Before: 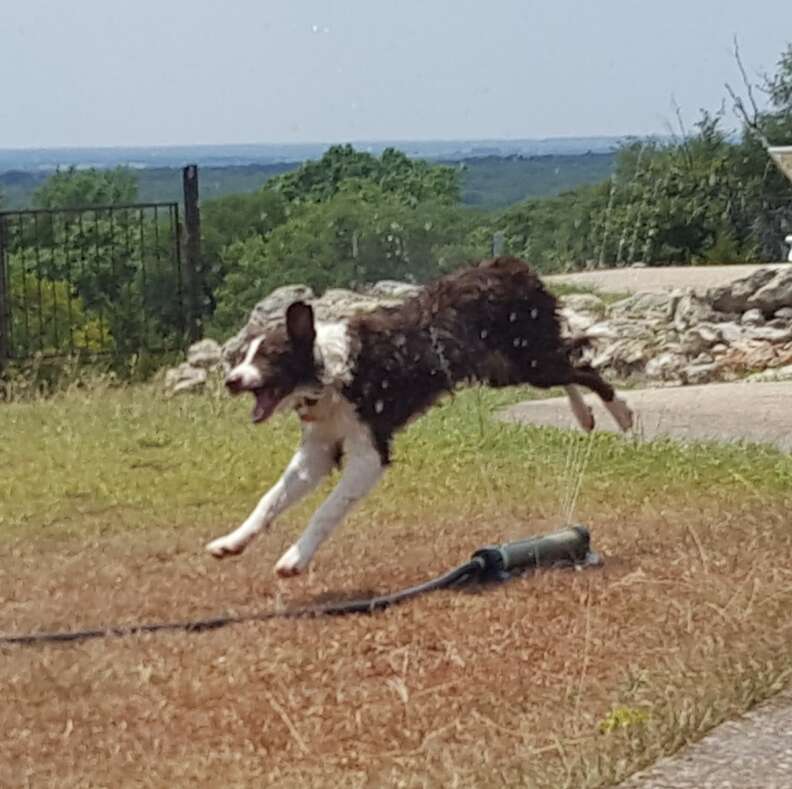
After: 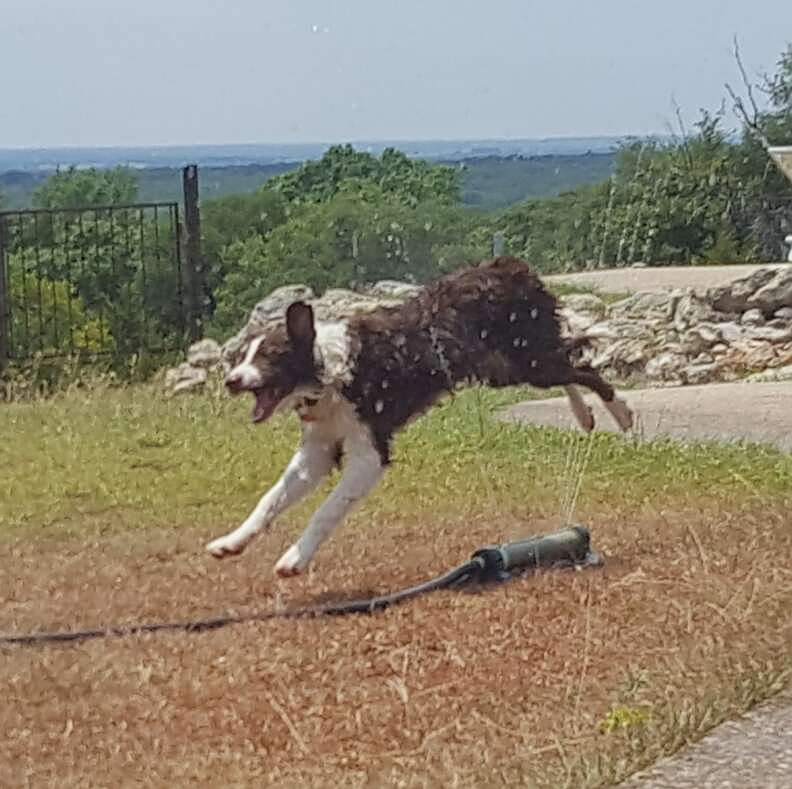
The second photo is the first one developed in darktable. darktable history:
sharpen: on, module defaults
local contrast: highlights 45%, shadows 5%, detail 99%
